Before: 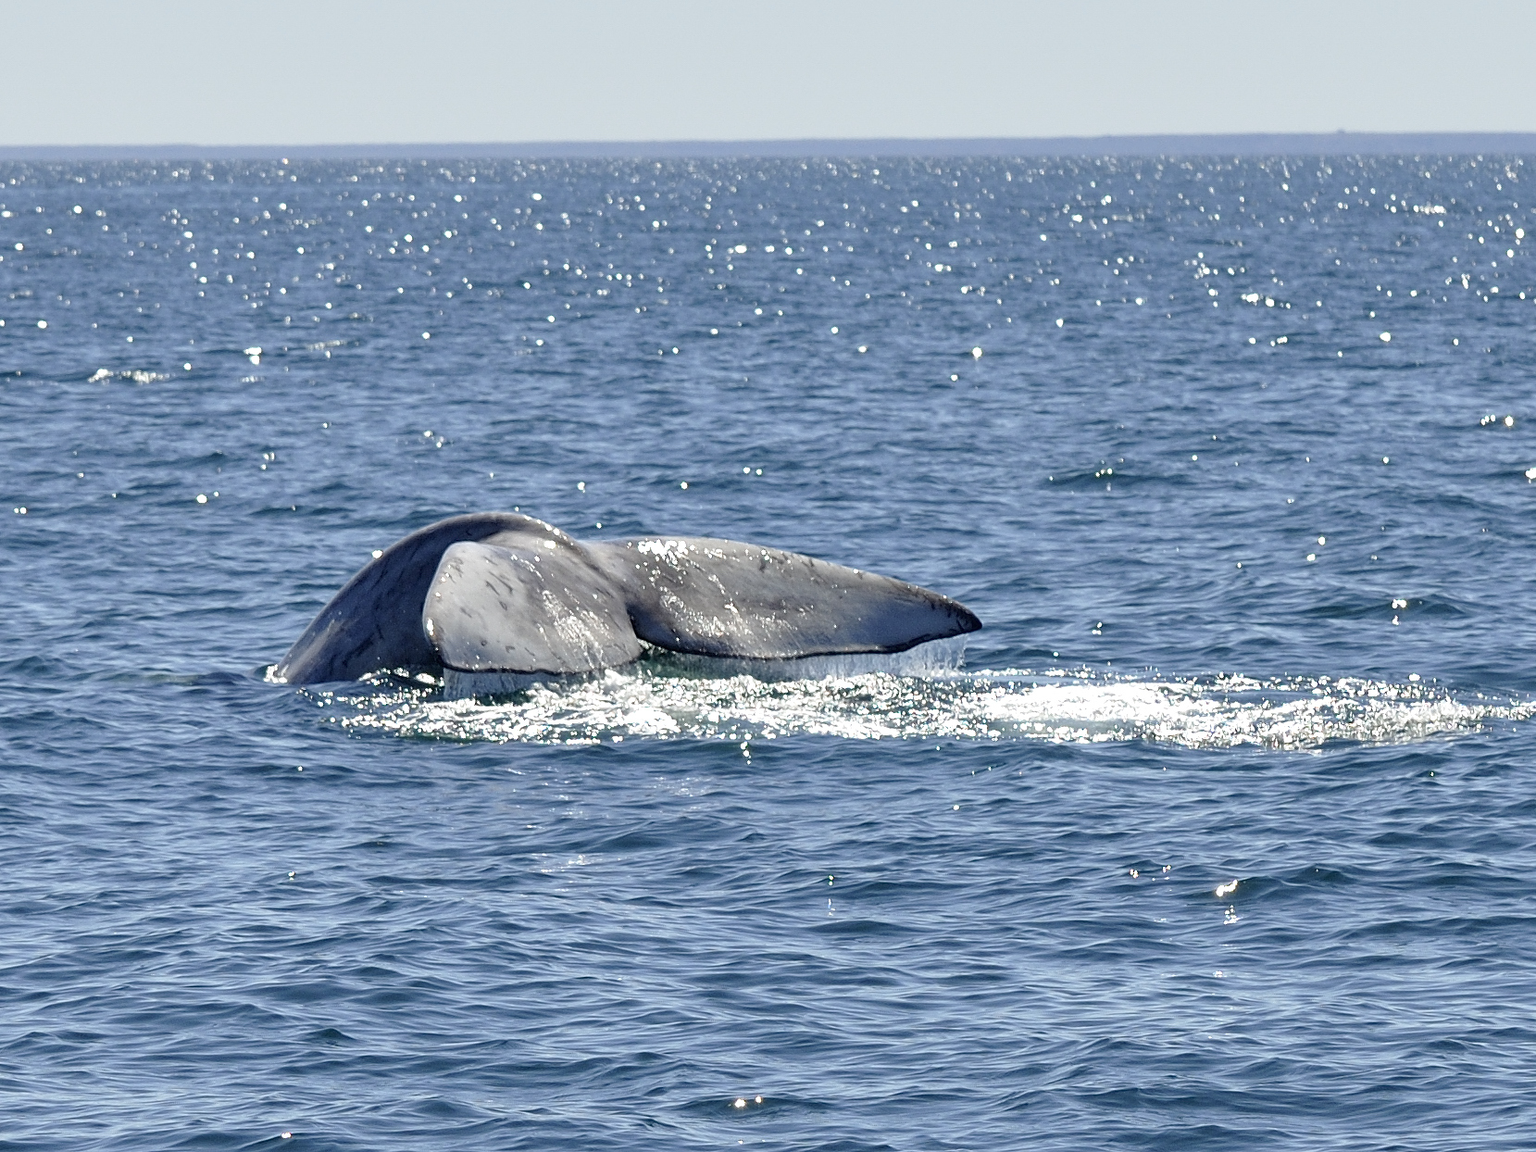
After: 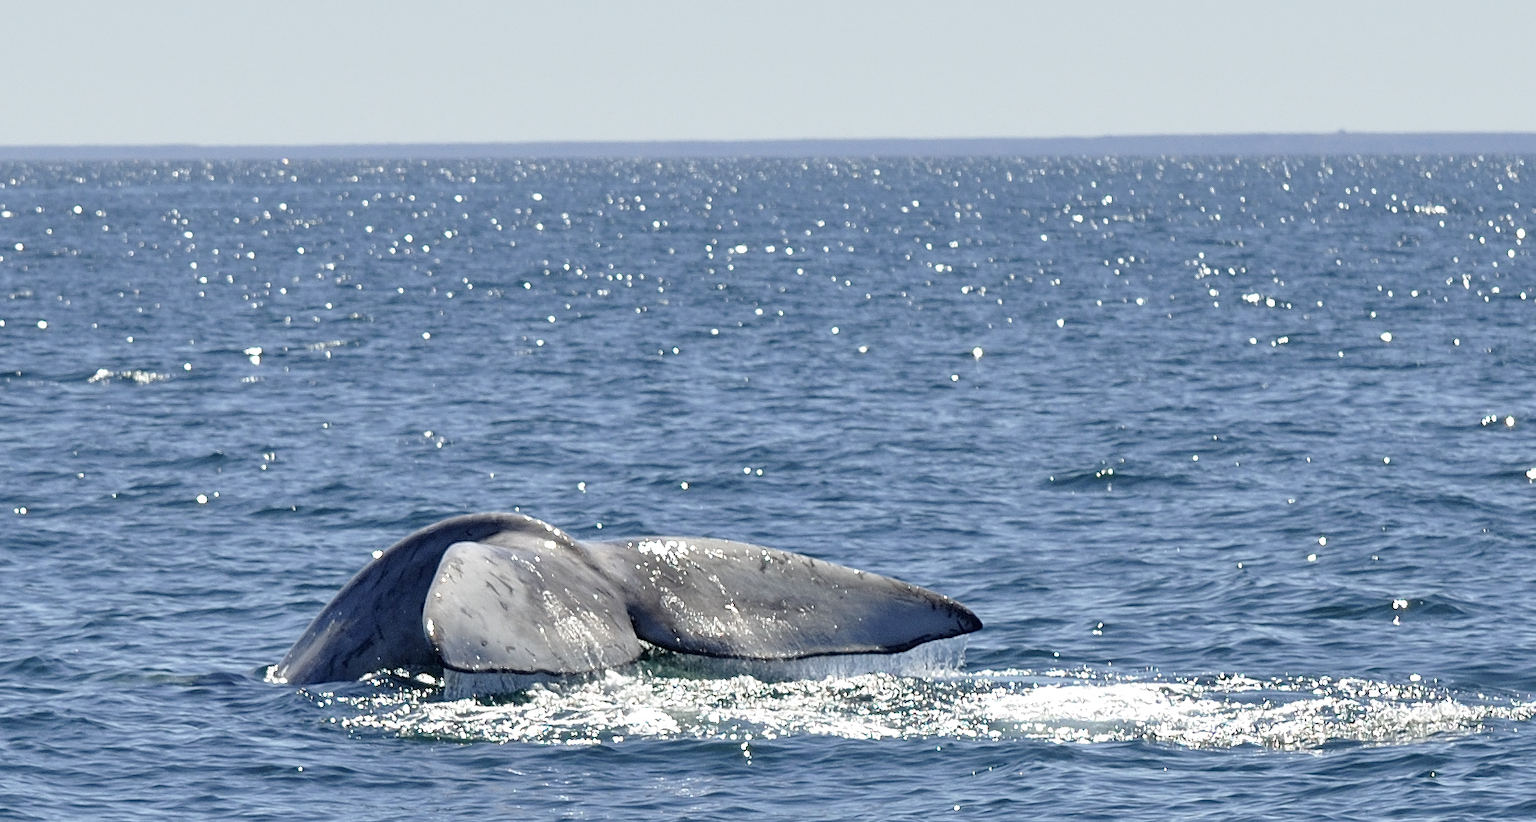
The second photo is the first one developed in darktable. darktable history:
color balance rgb: on, module defaults
crop: bottom 28.576%
